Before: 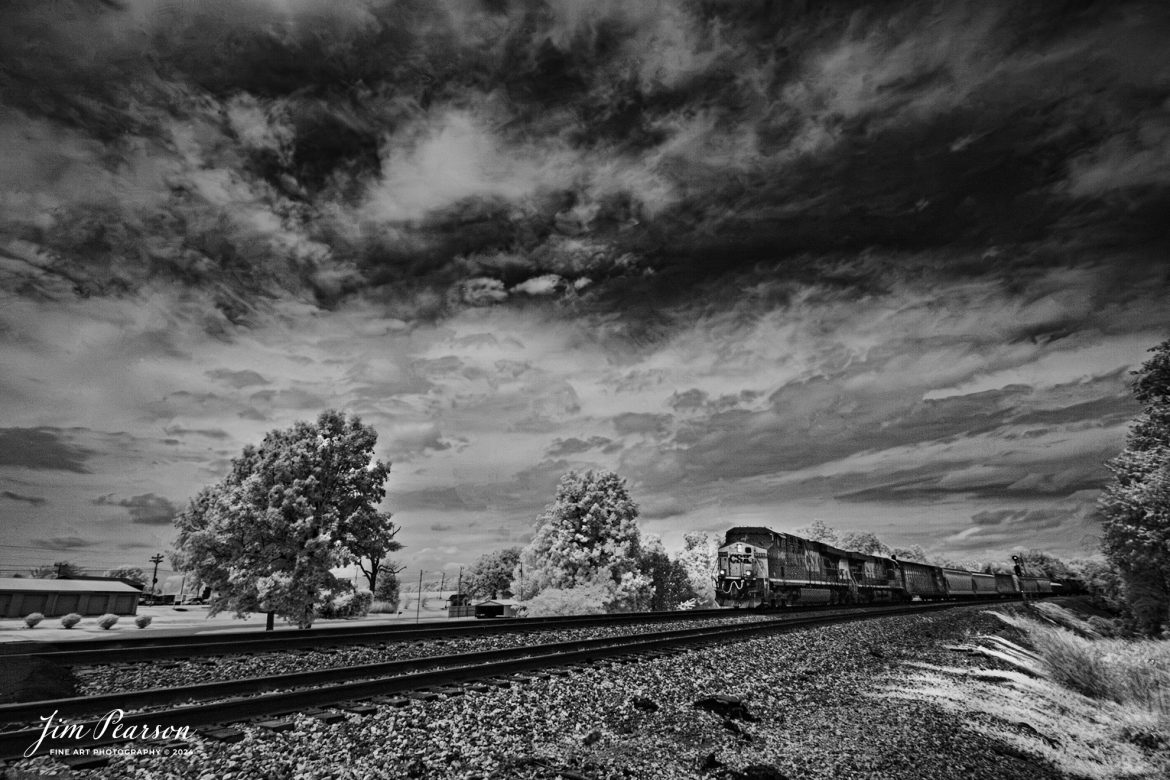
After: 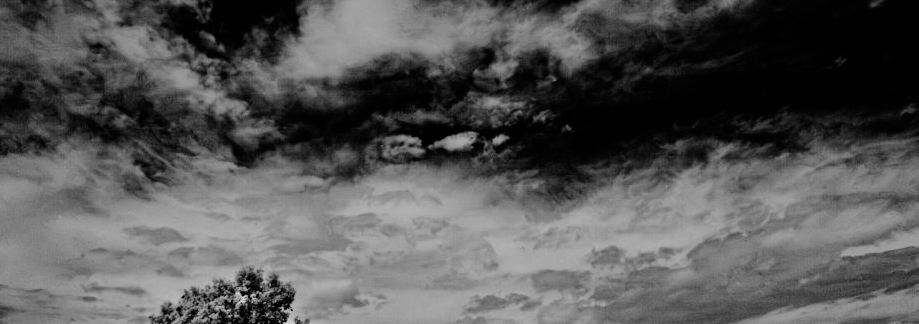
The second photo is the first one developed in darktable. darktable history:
monochrome: a 30.25, b 92.03
color balance rgb: perceptual saturation grading › global saturation 25%, global vibrance 20%
shadows and highlights: shadows 29.61, highlights -30.47, low approximation 0.01, soften with gaussian
crop: left 7.036%, top 18.398%, right 14.379%, bottom 40.043%
filmic rgb: black relative exposure -5 EV, hardness 2.88, contrast 1.3, highlights saturation mix -30%
